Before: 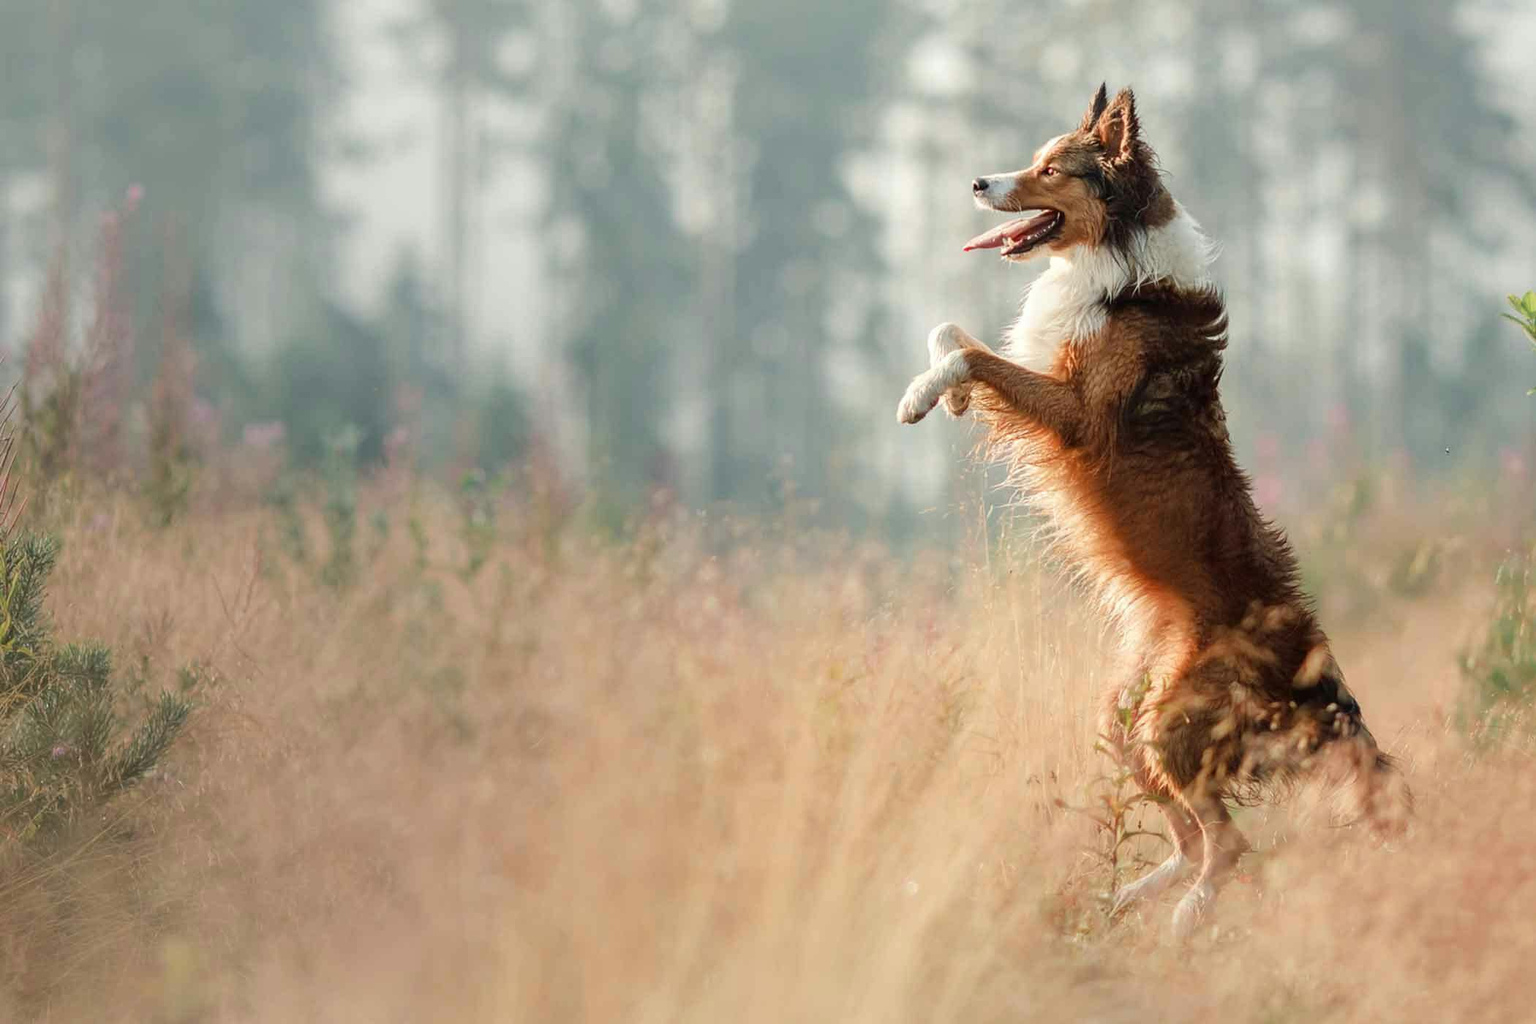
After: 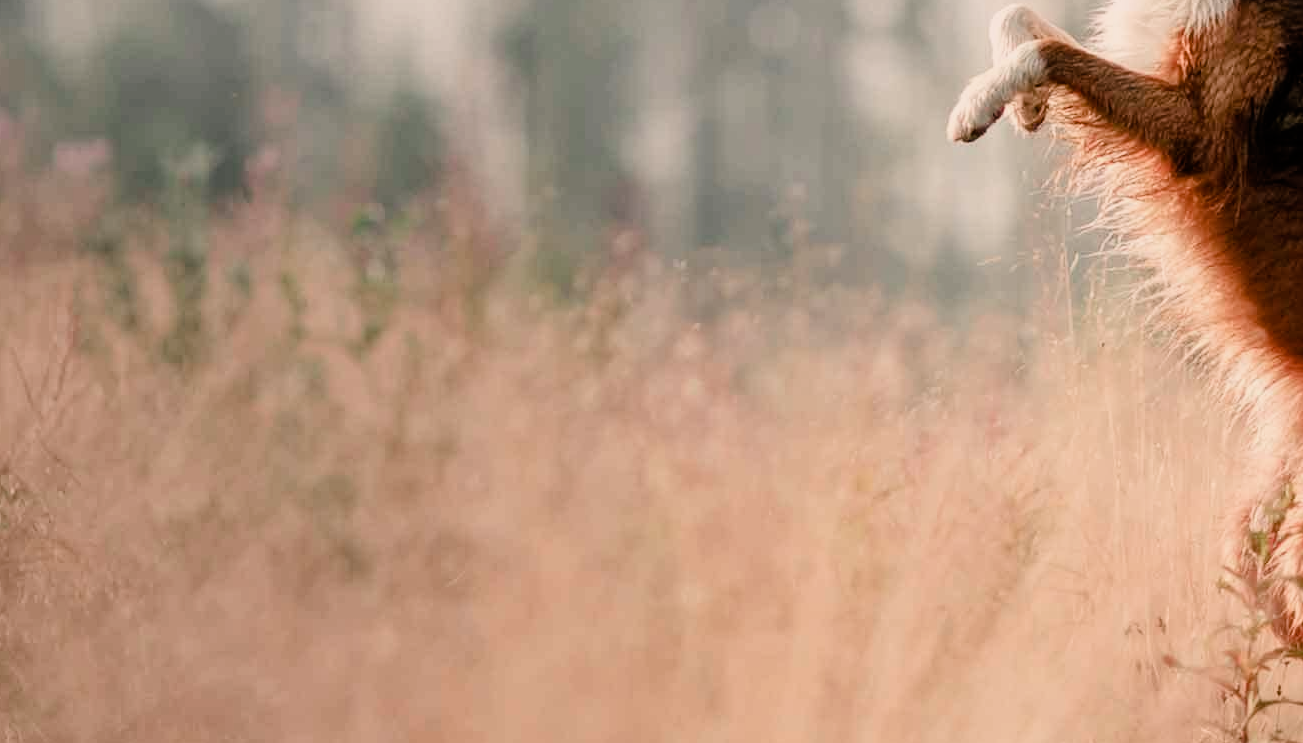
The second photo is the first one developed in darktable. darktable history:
crop: left 13.312%, top 31.28%, right 24.627%, bottom 15.582%
filmic rgb: black relative exposure -16 EV, white relative exposure 6.29 EV, hardness 5.1, contrast 1.35
white balance: red 1.127, blue 0.943
color balance rgb: shadows lift › luminance -10%, shadows lift › chroma 1%, shadows lift › hue 113°, power › luminance -15%, highlights gain › chroma 0.2%, highlights gain › hue 333°, global offset › luminance 0.5%, perceptual saturation grading › global saturation 20%, perceptual saturation grading › highlights -50%, perceptual saturation grading › shadows 25%, contrast -10%
